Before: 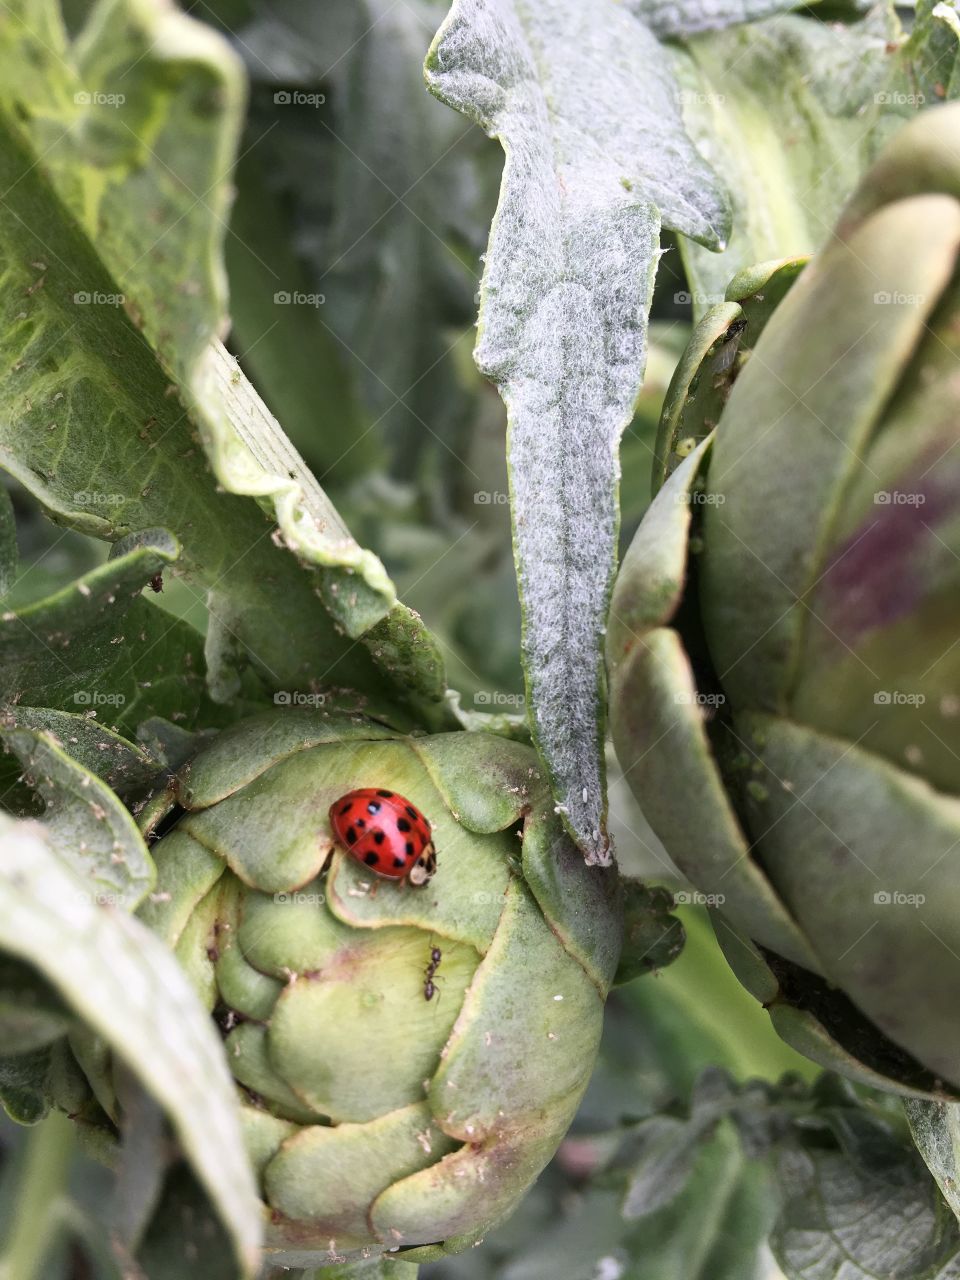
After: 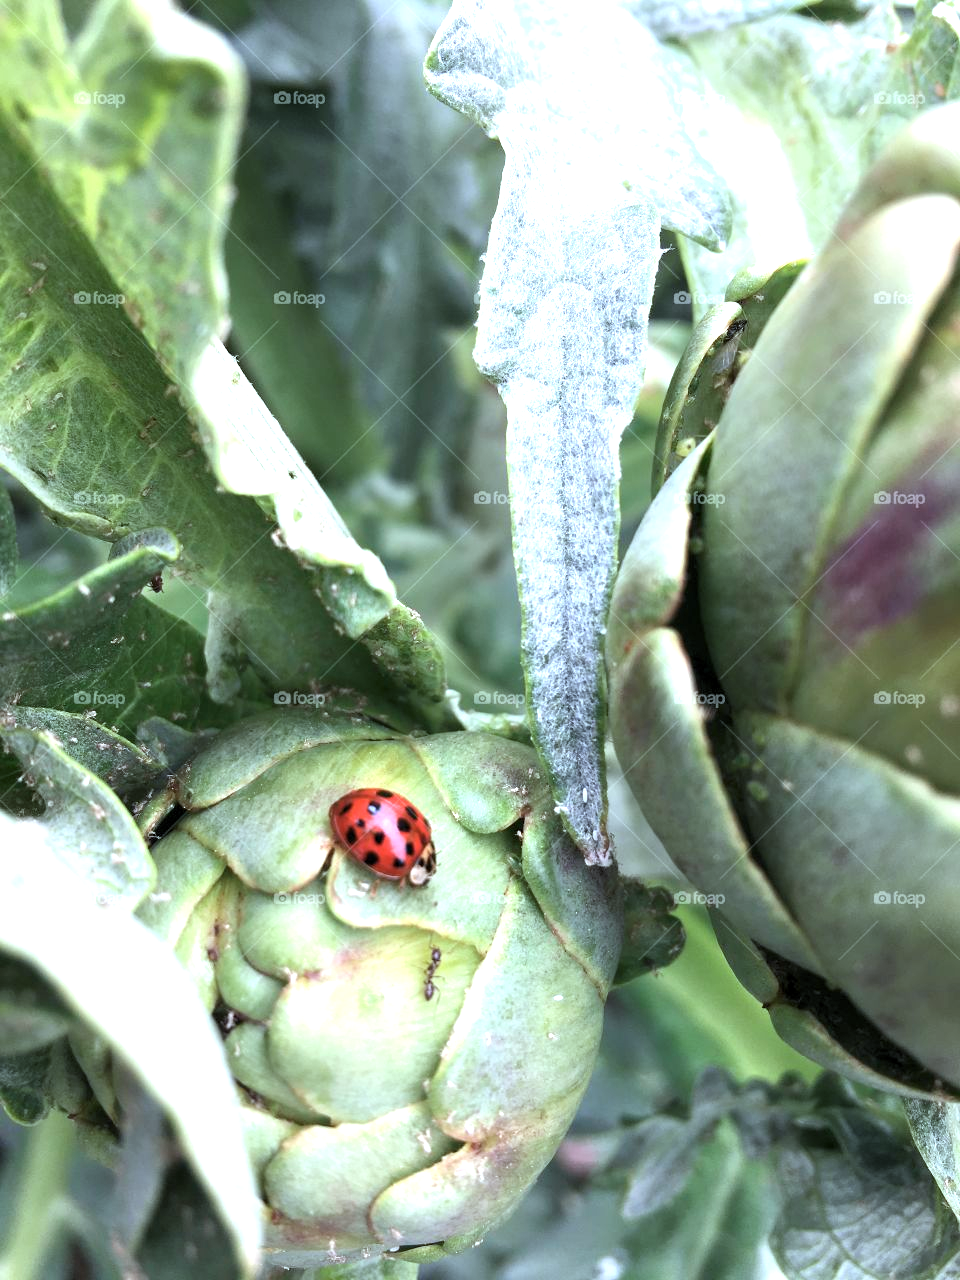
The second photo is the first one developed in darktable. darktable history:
levels: levels [0.026, 0.507, 0.987]
color calibration: illuminant Planckian (black body), x 0.378, y 0.375, temperature 4065 K
exposure: exposure 0.781 EV, compensate highlight preservation false
shadows and highlights: radius 93.07, shadows -14.46, white point adjustment 0.23, highlights 31.48, compress 48.23%, highlights color adjustment 52.79%, soften with gaussian
